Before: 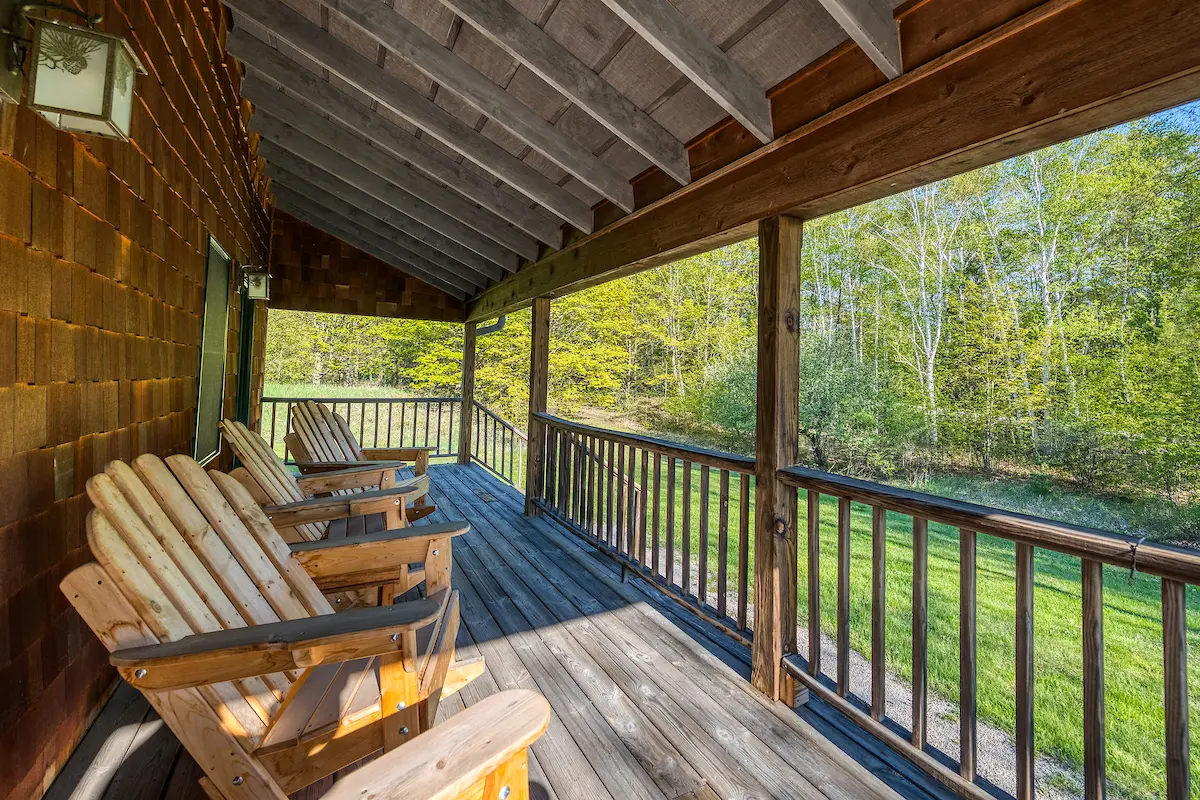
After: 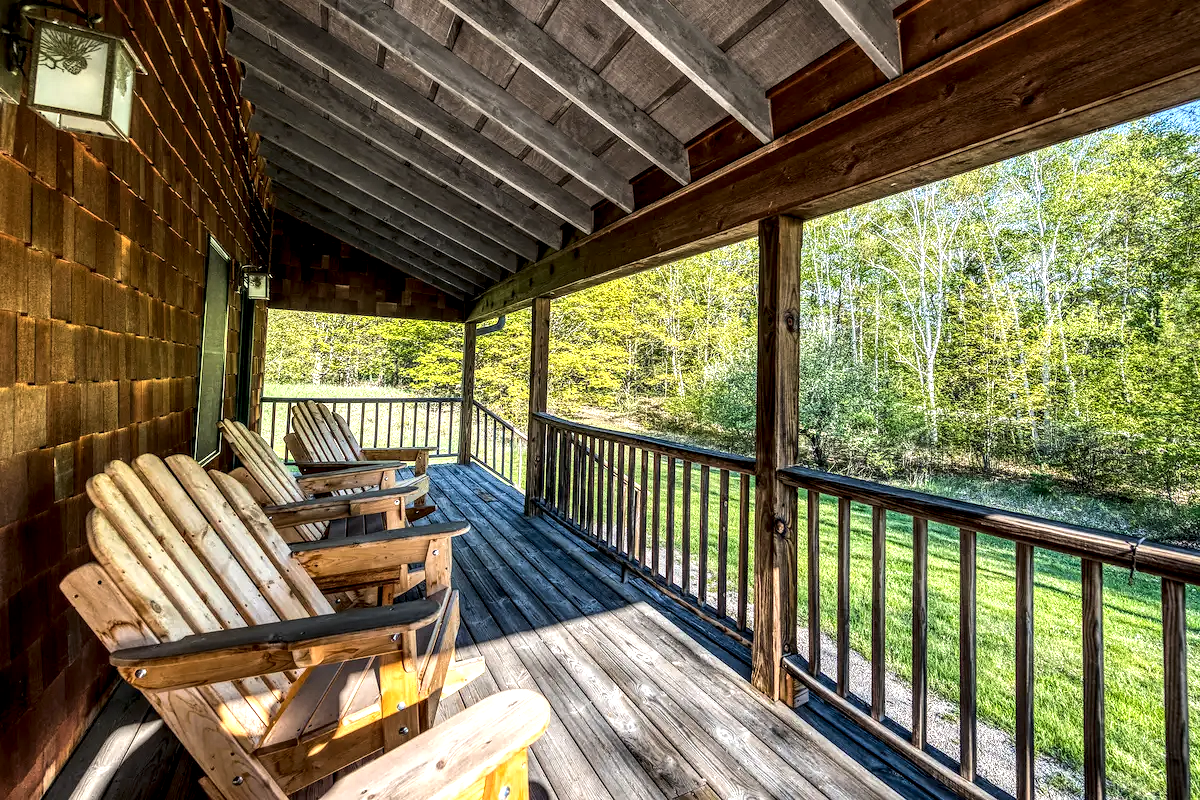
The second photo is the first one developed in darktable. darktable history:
rotate and perspective: automatic cropping off
tone equalizer: -8 EV -0.417 EV, -7 EV -0.389 EV, -6 EV -0.333 EV, -5 EV -0.222 EV, -3 EV 0.222 EV, -2 EV 0.333 EV, -1 EV 0.389 EV, +0 EV 0.417 EV, edges refinement/feathering 500, mask exposure compensation -1.57 EV, preserve details no
local contrast: highlights 65%, shadows 54%, detail 169%, midtone range 0.514
